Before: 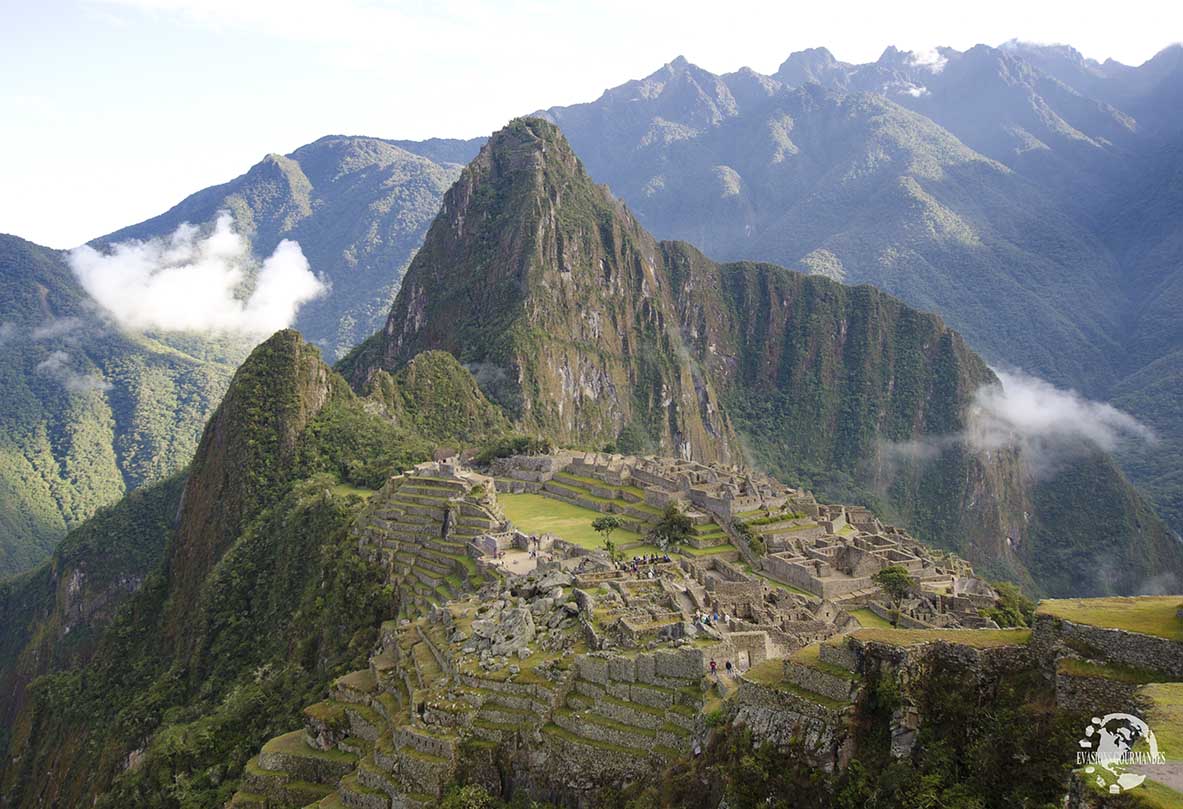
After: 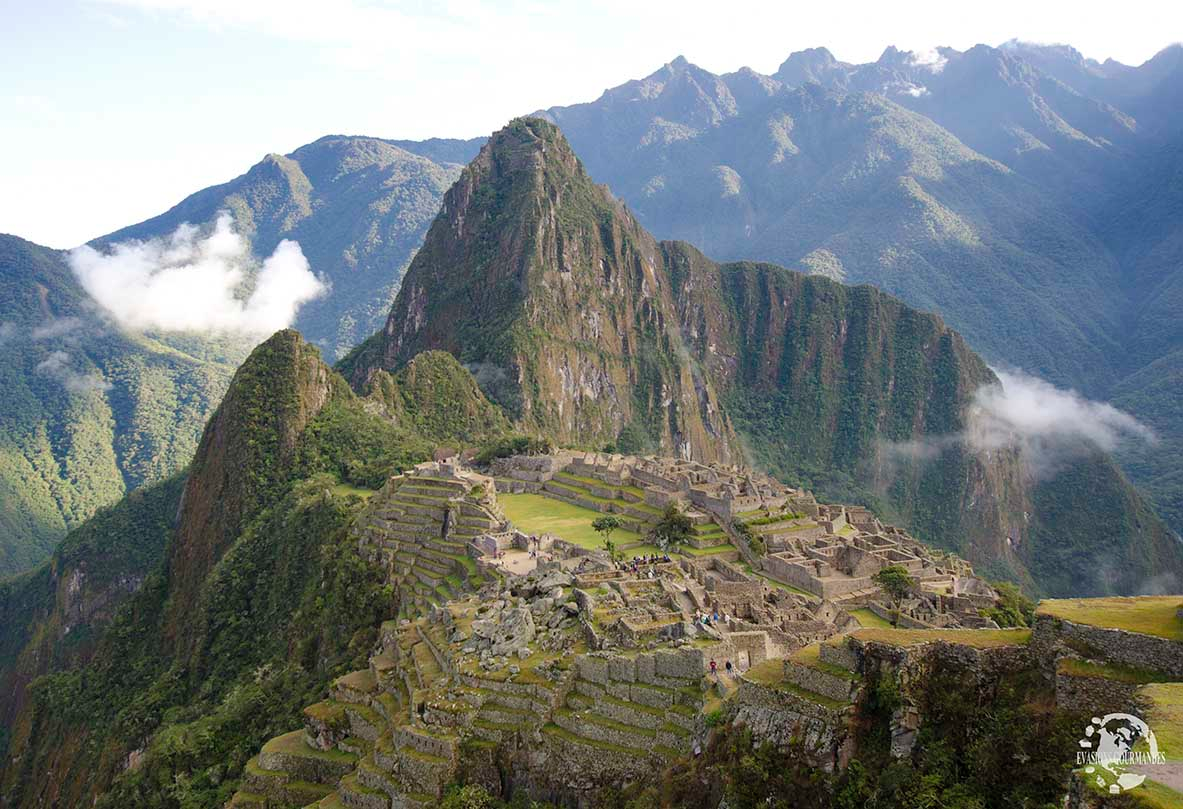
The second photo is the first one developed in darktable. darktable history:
shadows and highlights: shadows 25.46, highlights -24
